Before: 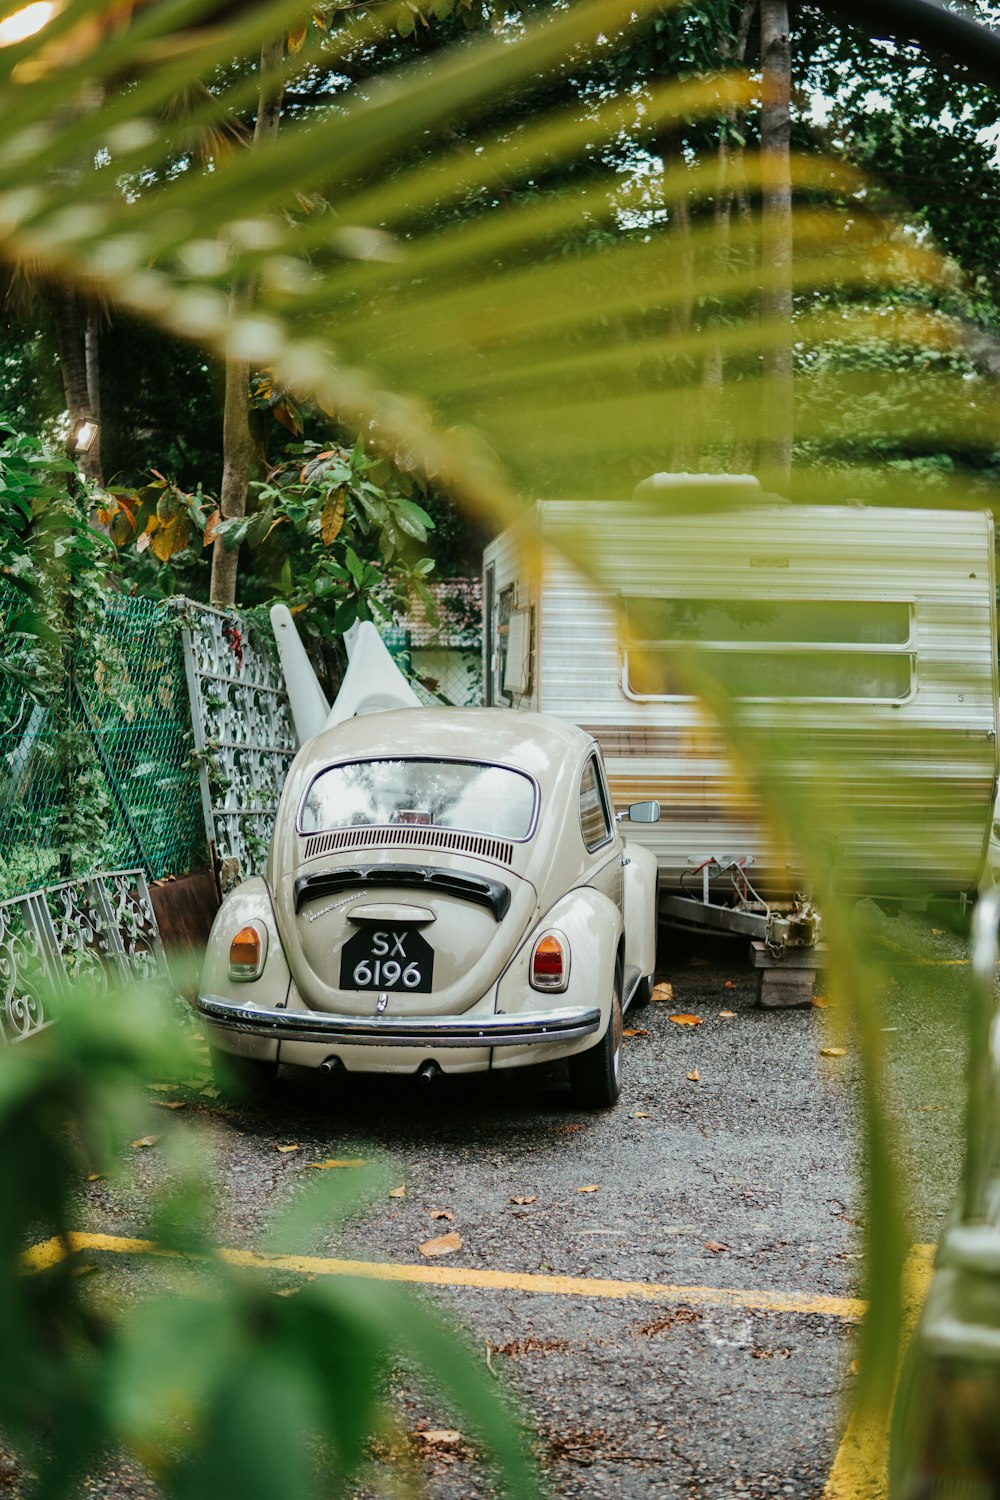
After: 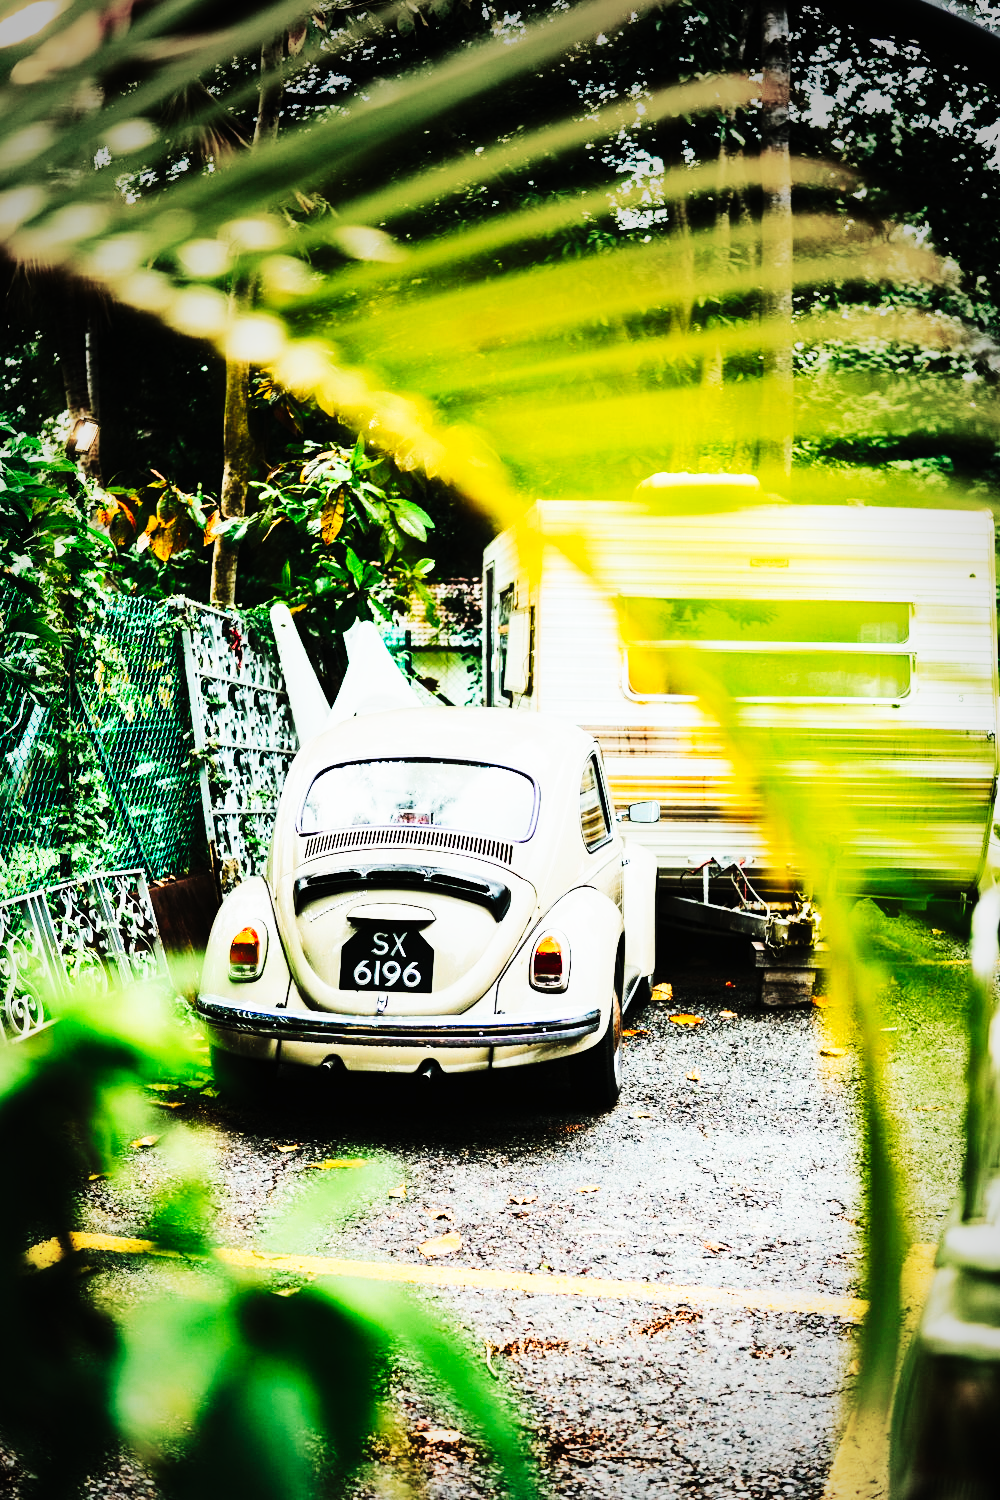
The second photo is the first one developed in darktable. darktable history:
vignetting: fall-off start 64.63%, center (-0.034, 0.148), width/height ratio 0.881
tone curve: curves: ch0 [(0, 0) (0.003, 0.006) (0.011, 0.008) (0.025, 0.011) (0.044, 0.015) (0.069, 0.019) (0.1, 0.023) (0.136, 0.03) (0.177, 0.042) (0.224, 0.065) (0.277, 0.103) (0.335, 0.177) (0.399, 0.294) (0.468, 0.463) (0.543, 0.639) (0.623, 0.805) (0.709, 0.909) (0.801, 0.967) (0.898, 0.989) (1, 1)], preserve colors none
rgb curve: curves: ch0 [(0, 0) (0.284, 0.292) (0.505, 0.644) (1, 1)], compensate middle gray true
